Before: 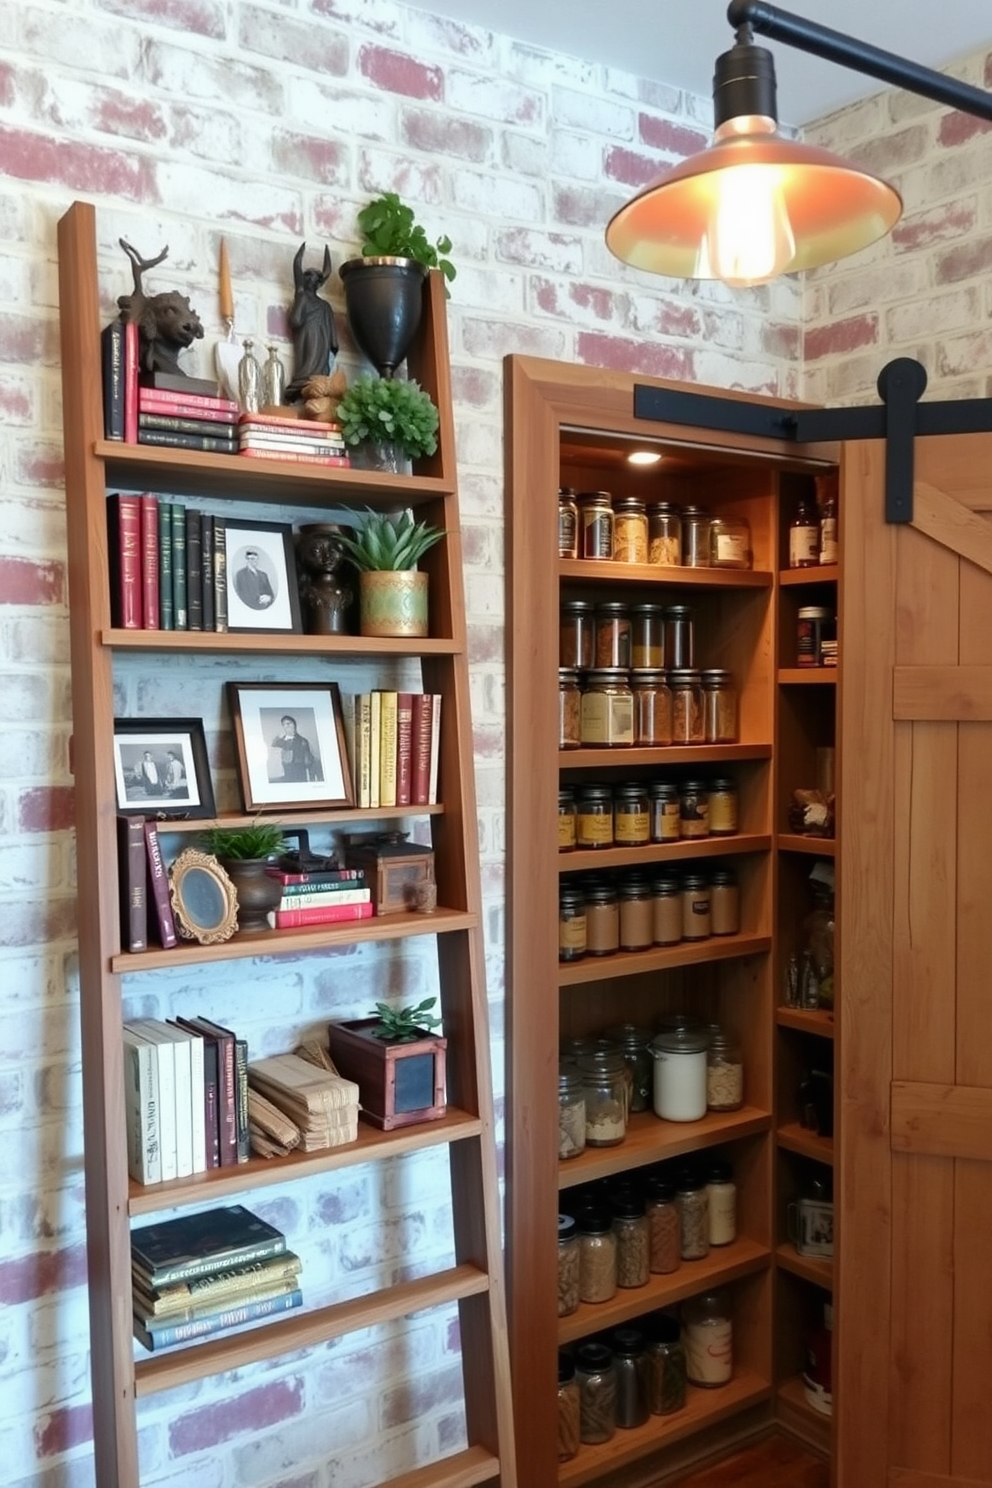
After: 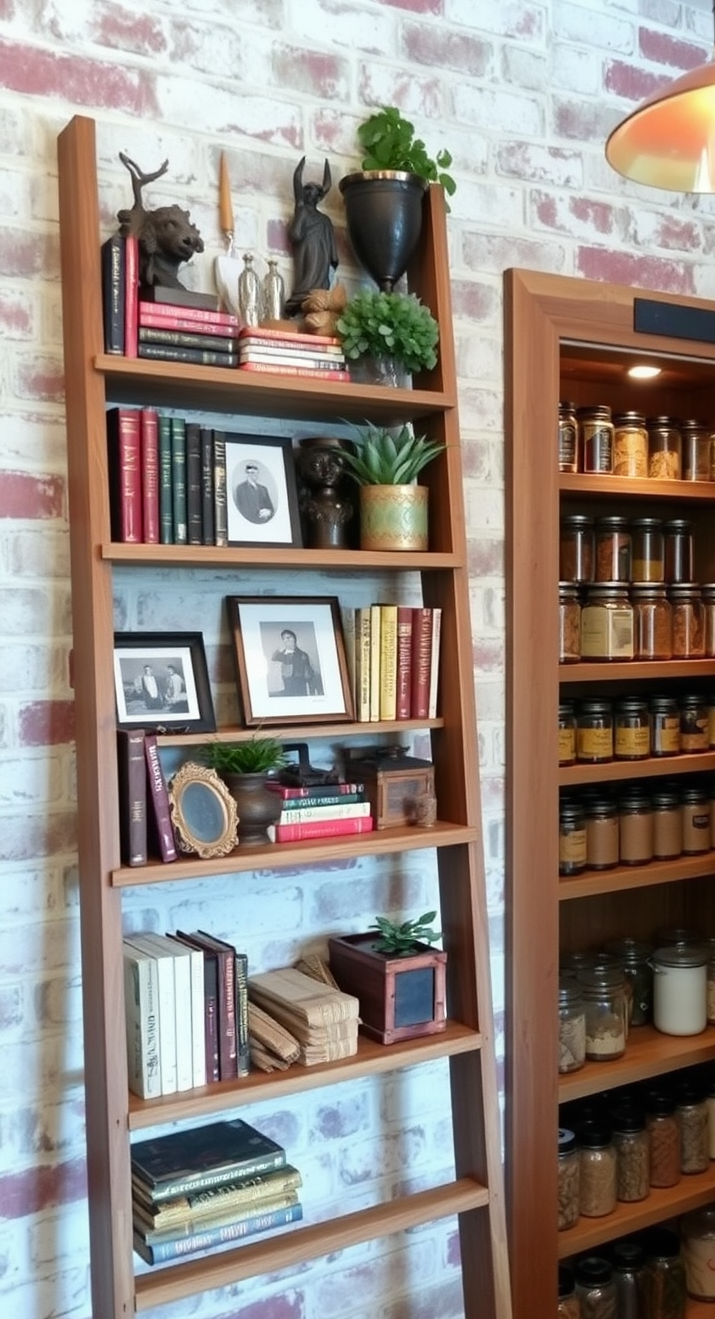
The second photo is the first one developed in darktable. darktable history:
crop: top 5.794%, right 27.895%, bottom 5.525%
